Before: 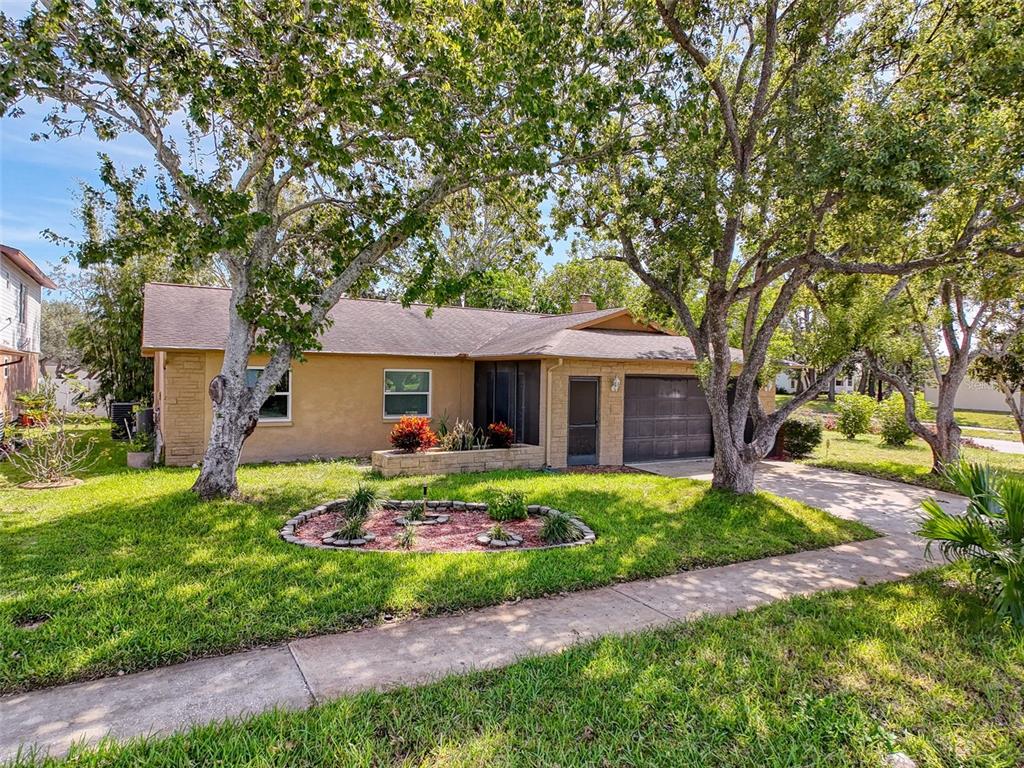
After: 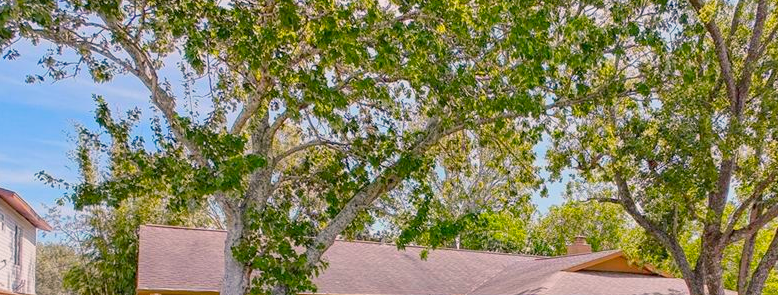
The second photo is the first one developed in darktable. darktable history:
exposure: exposure 0.262 EV, compensate exposure bias true, compensate highlight preservation false
color balance rgb: highlights gain › chroma 2.025%, highlights gain › hue 46.51°, linear chroma grading › global chroma 22.997%, perceptual saturation grading › global saturation 0.741%, contrast -19.84%
crop: left 0.561%, top 7.64%, right 23.458%, bottom 53.837%
